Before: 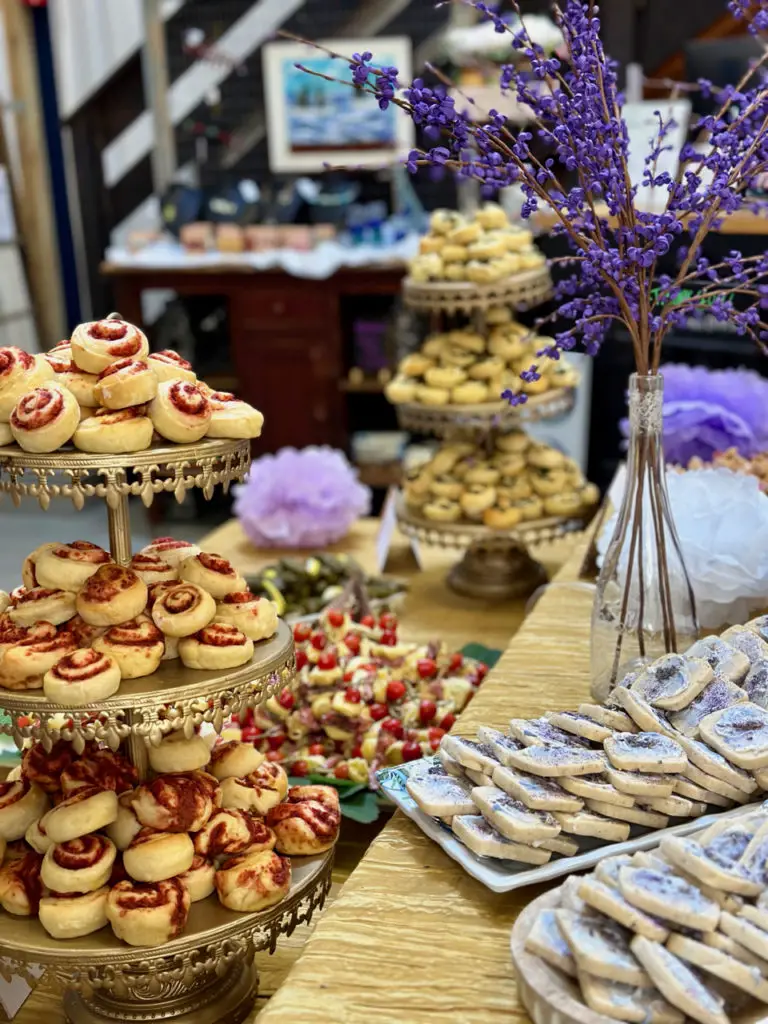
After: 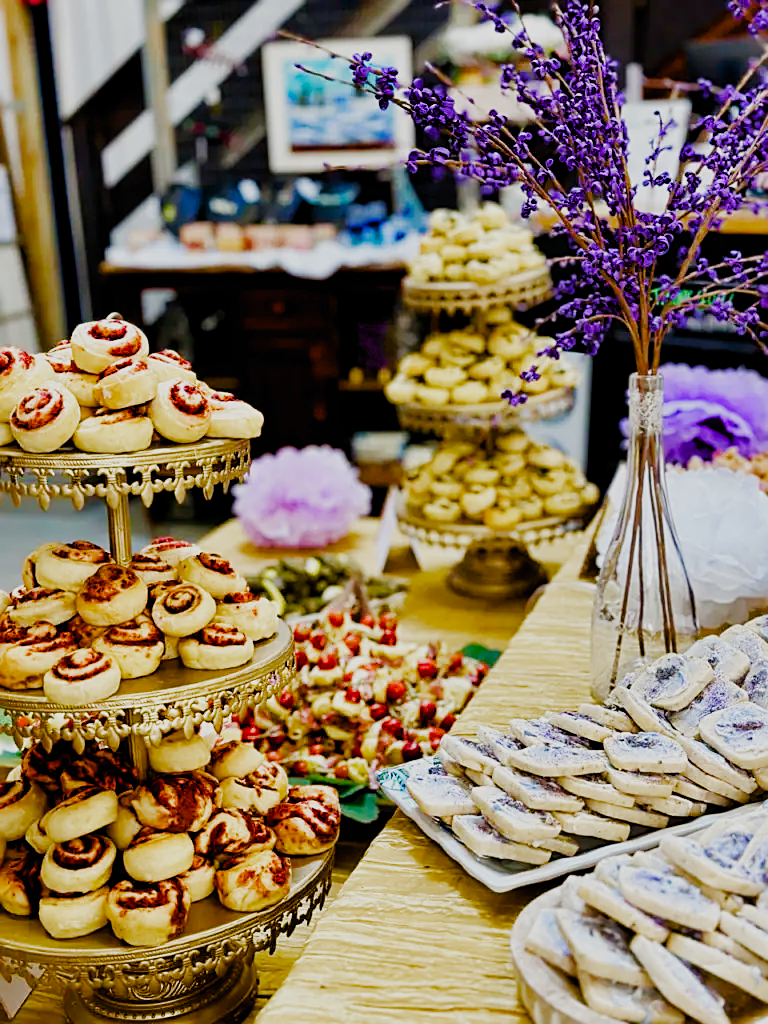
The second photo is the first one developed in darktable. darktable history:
tone equalizer: on, module defaults
color balance rgb: global offset › luminance -0.5%, perceptual saturation grading › global saturation 0.987%, perceptual saturation grading › highlights -17.575%, perceptual saturation grading › mid-tones 33.836%, perceptual saturation grading › shadows 50.494%, global vibrance 45.246%
sharpen: on, module defaults
exposure: black level correction 0, exposure 0.5 EV, compensate highlight preservation false
filmic rgb: black relative exposure -7.65 EV, white relative exposure 4.56 EV, hardness 3.61, contrast 1.117, preserve chrominance no, color science v5 (2021), iterations of high-quality reconstruction 0, contrast in shadows safe, contrast in highlights safe
